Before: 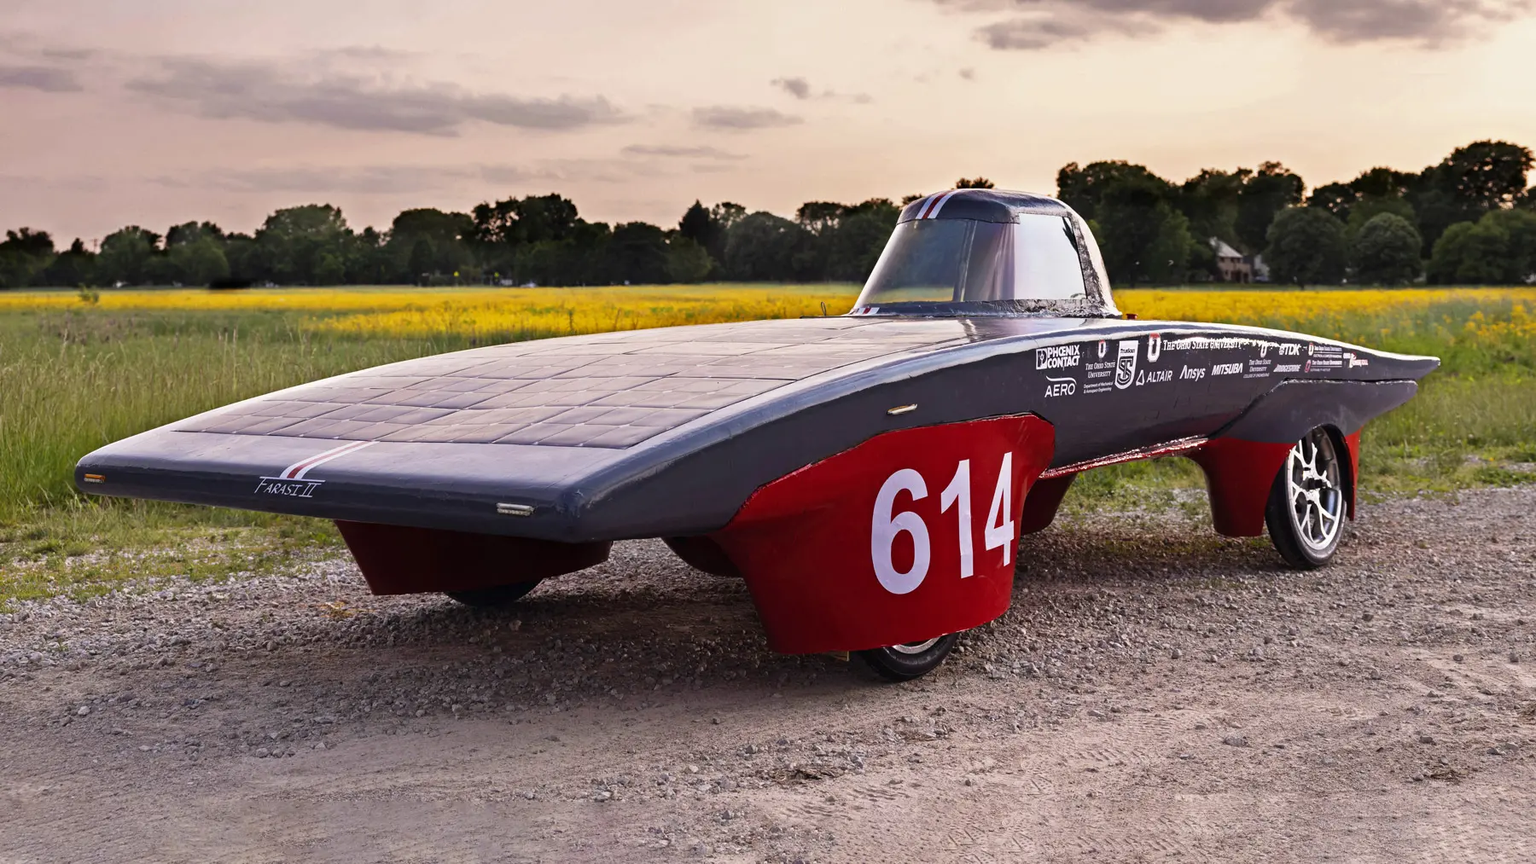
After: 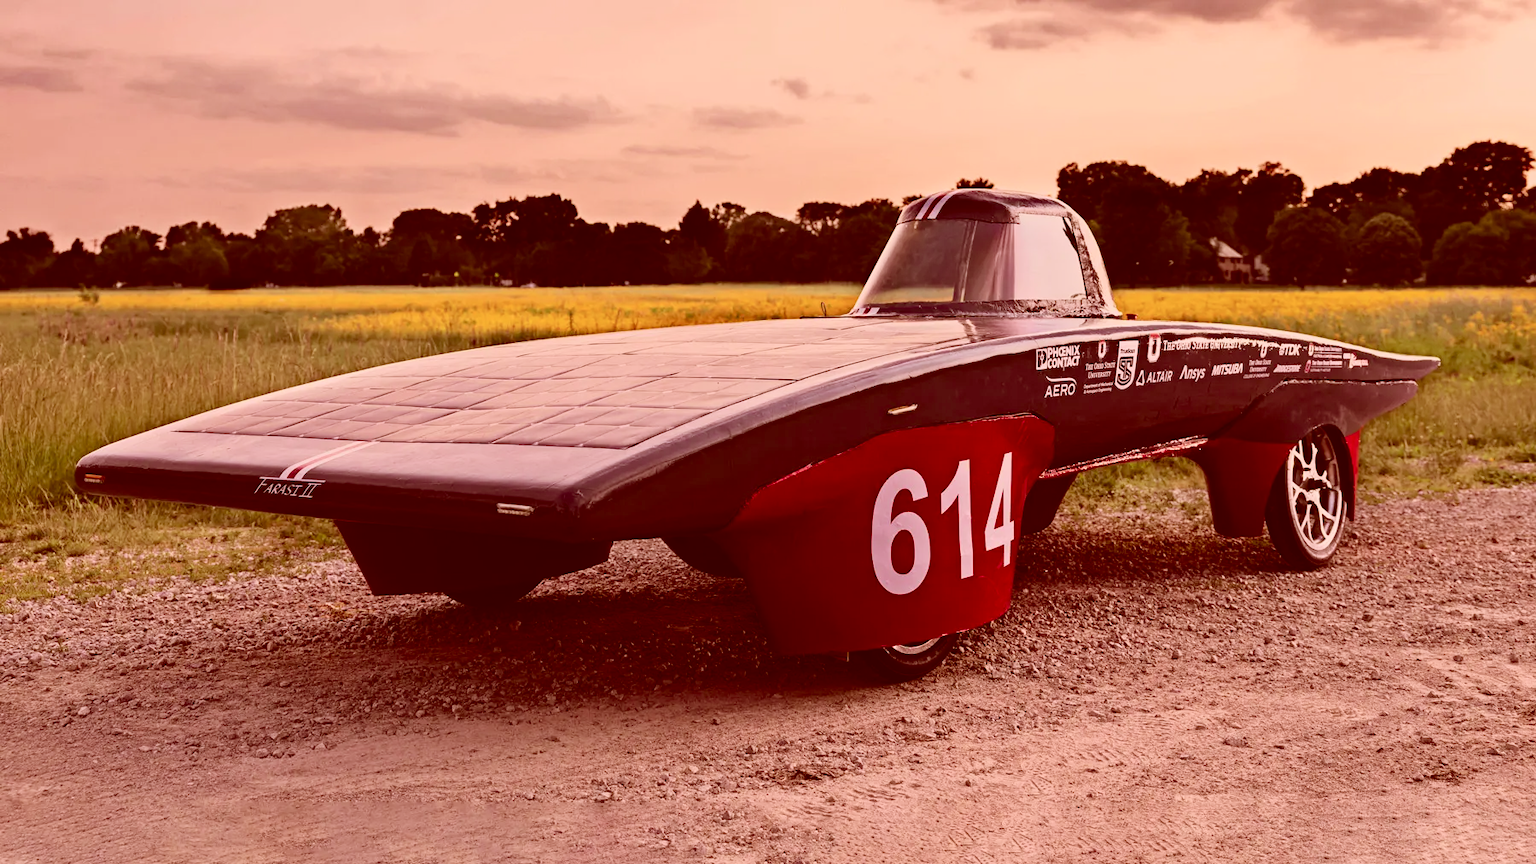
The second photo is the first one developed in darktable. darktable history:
tone curve: curves: ch0 [(0, 0.019) (0.204, 0.162) (0.491, 0.519) (0.748, 0.765) (1, 0.919)]; ch1 [(0, 0) (0.201, 0.113) (0.372, 0.282) (0.443, 0.434) (0.496, 0.504) (0.566, 0.585) (0.761, 0.803) (1, 1)]; ch2 [(0, 0) (0.434, 0.447) (0.483, 0.487) (0.555, 0.563) (0.697, 0.68) (1, 1)], color space Lab, independent channels, preserve colors none
color correction: highlights a* 9.03, highlights b* 8.71, shadows a* 40, shadows b* 40, saturation 0.8
